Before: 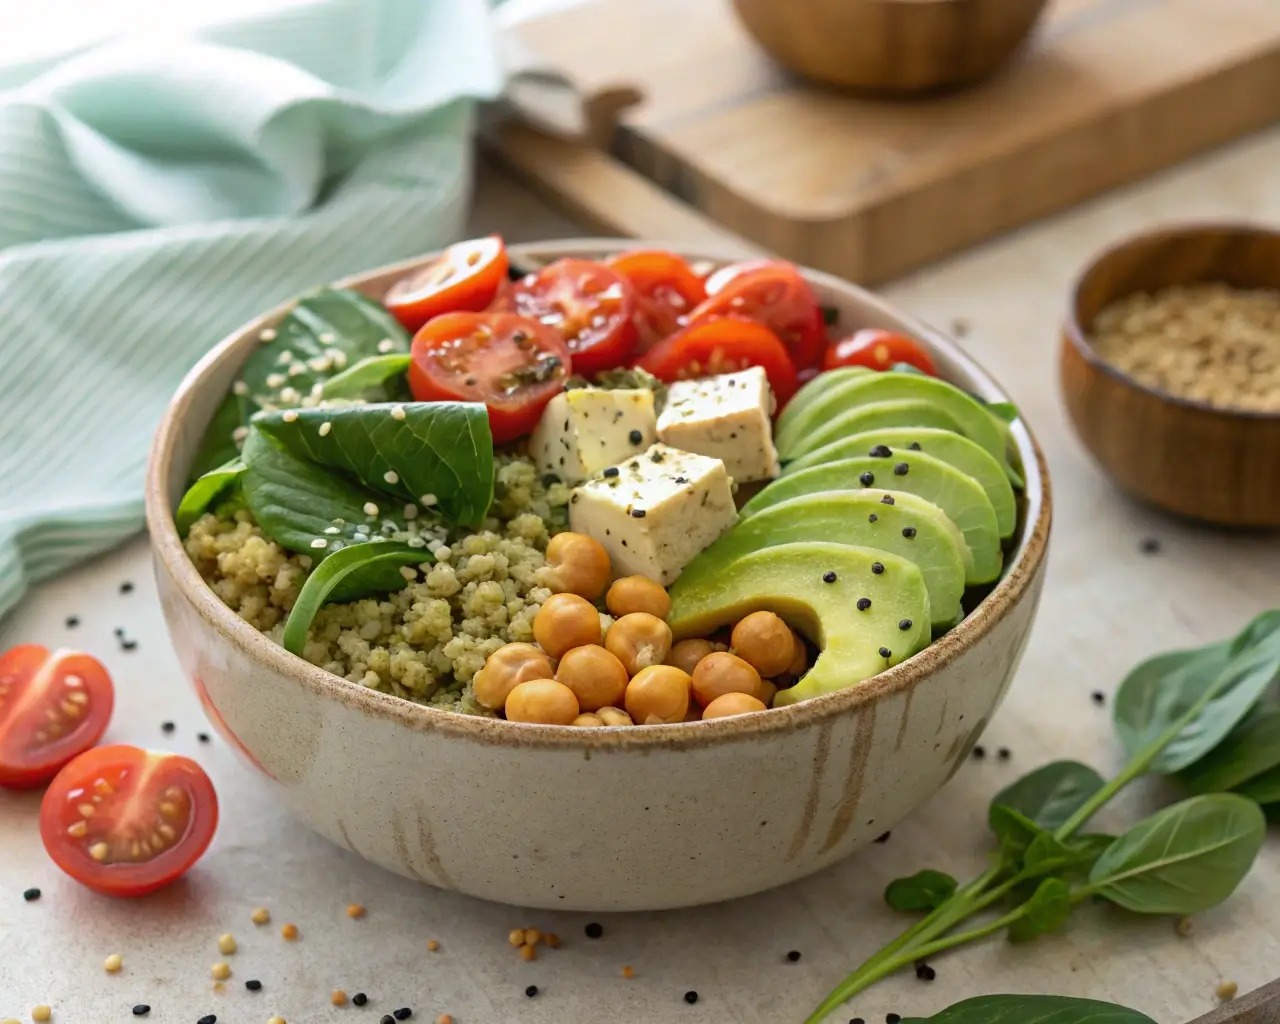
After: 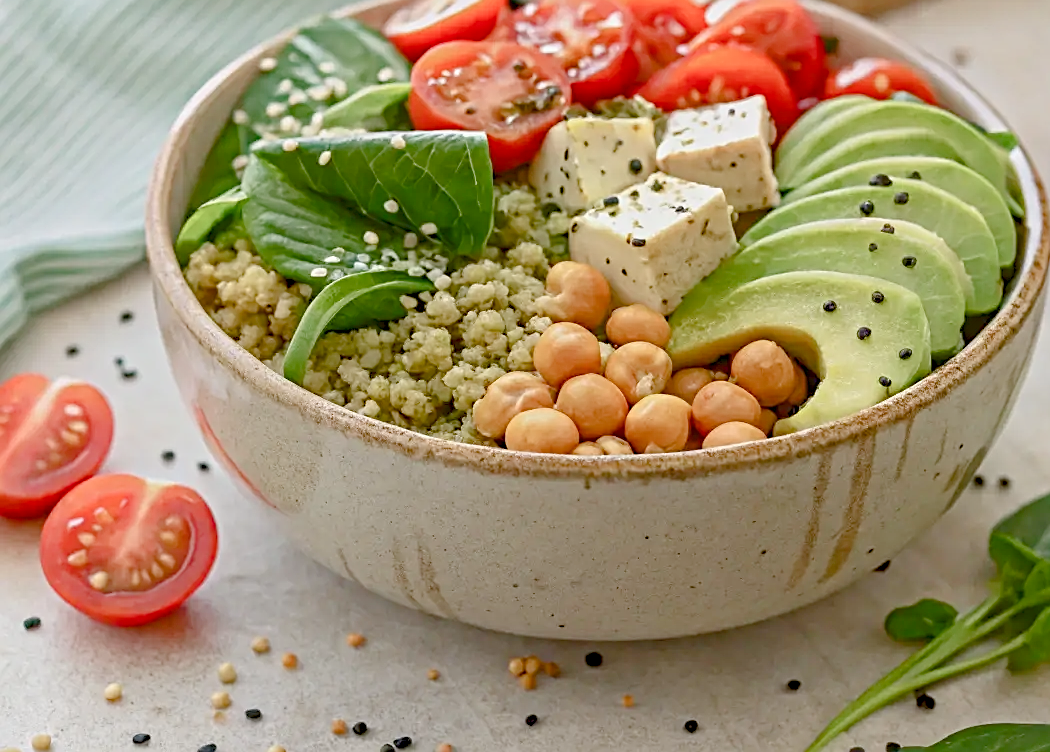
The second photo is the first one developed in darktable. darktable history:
white balance: emerald 1
exposure: black level correction 0, exposure 0.7 EV, compensate exposure bias true, compensate highlight preservation false
sharpen: on, module defaults
color zones: curves: ch0 [(0, 0.5) (0.143, 0.5) (0.286, 0.5) (0.429, 0.5) (0.571, 0.5) (0.714, 0.476) (0.857, 0.5) (1, 0.5)]; ch2 [(0, 0.5) (0.143, 0.5) (0.286, 0.5) (0.429, 0.5) (0.571, 0.5) (0.714, 0.487) (0.857, 0.5) (1, 0.5)]
color balance rgb: shadows lift › chroma 1%, shadows lift › hue 113°, highlights gain › chroma 0.2%, highlights gain › hue 333°, perceptual saturation grading › global saturation 20%, perceptual saturation grading › highlights -50%, perceptual saturation grading › shadows 25%, contrast -30%
contrast equalizer: y [[0.5, 0.501, 0.525, 0.597, 0.58, 0.514], [0.5 ×6], [0.5 ×6], [0 ×6], [0 ×6]]
crop: top 26.531%, right 17.959%
